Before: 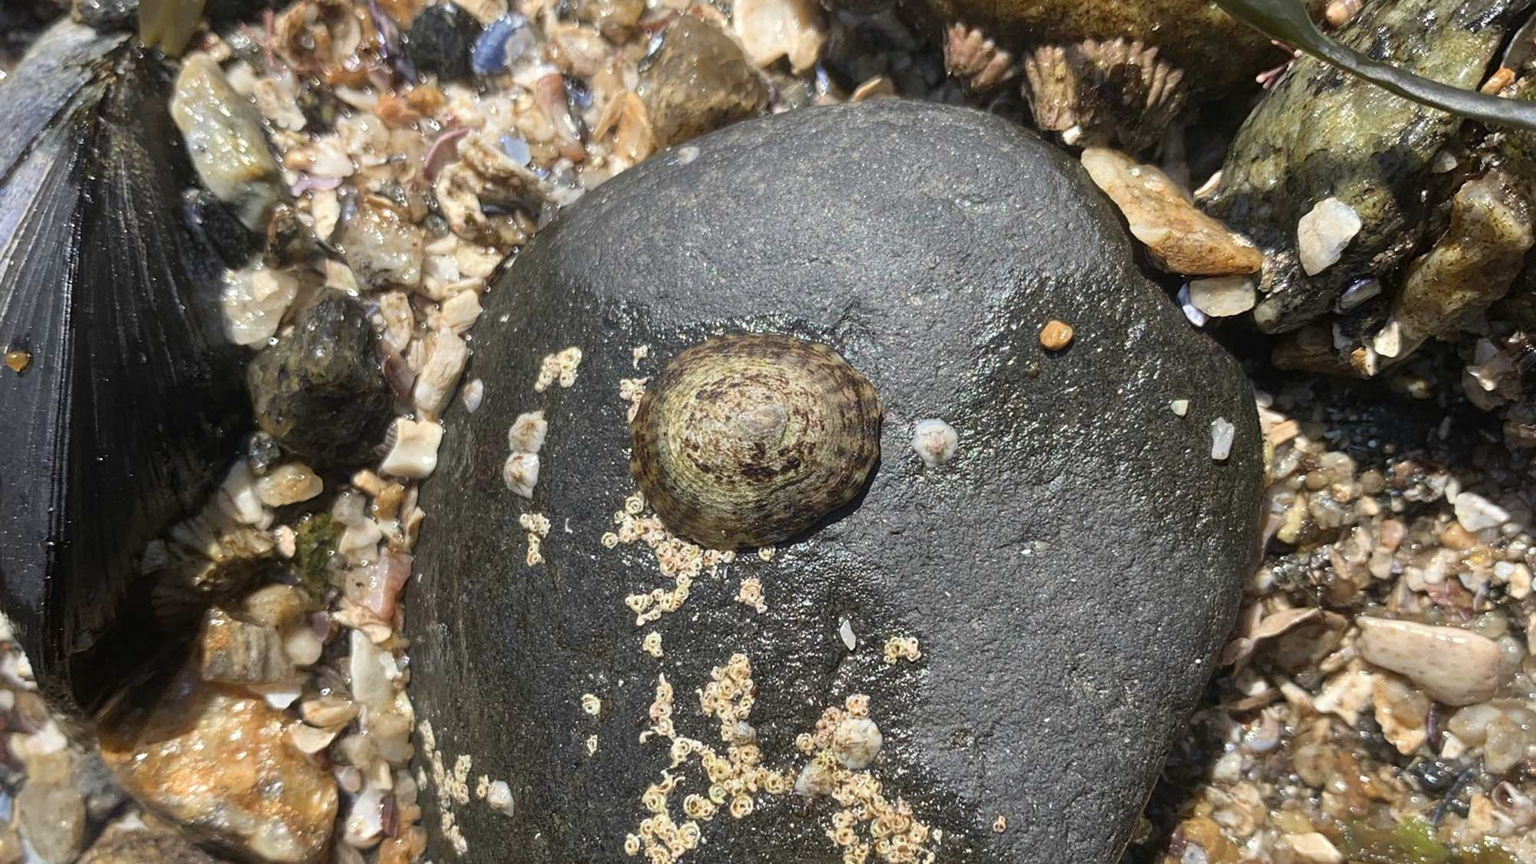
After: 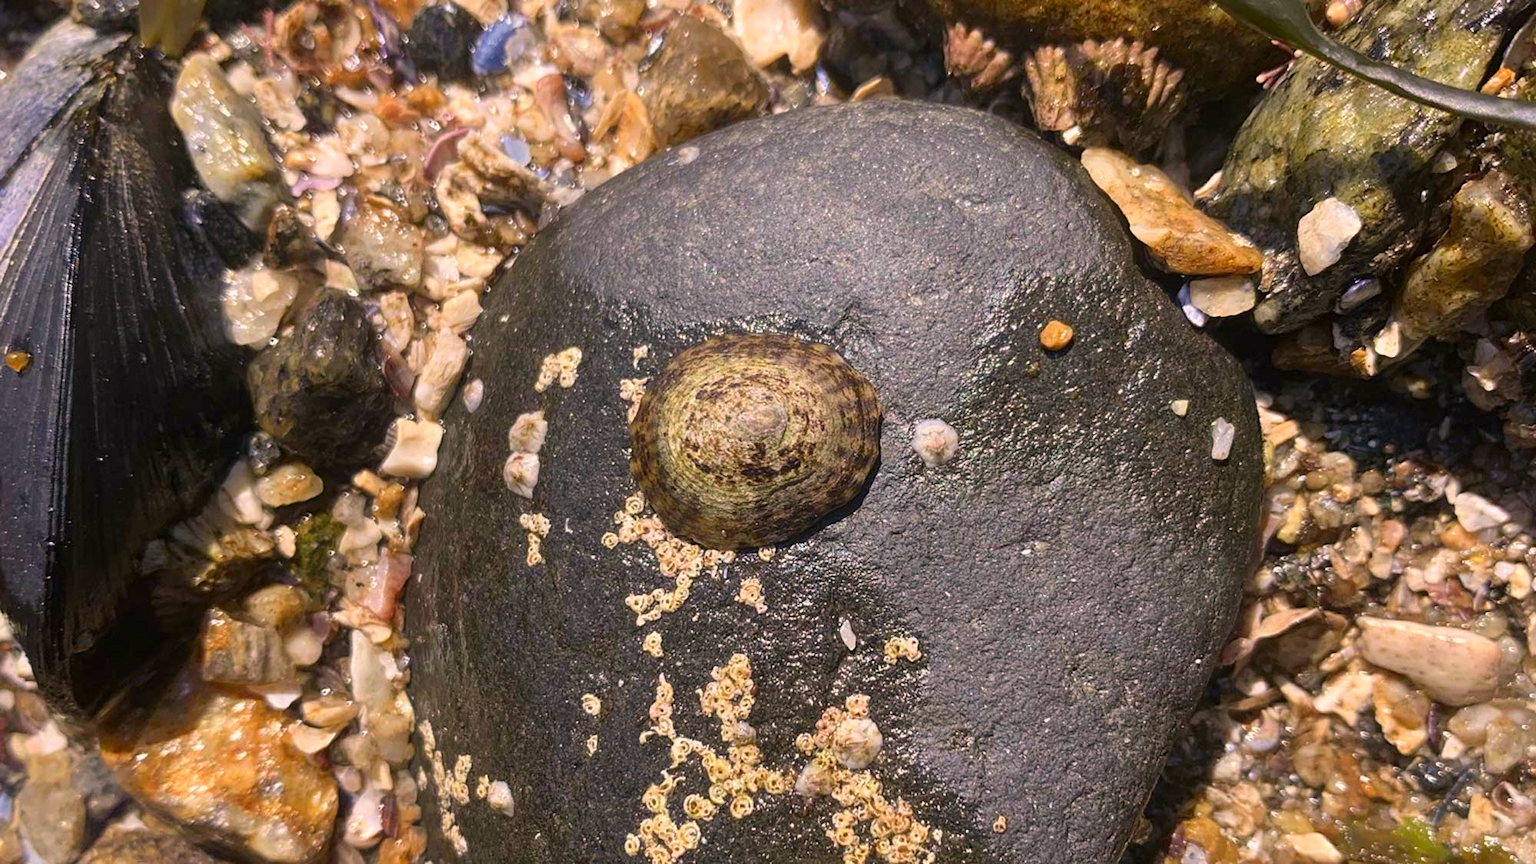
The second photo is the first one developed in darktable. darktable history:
color correction: highlights a* 12.23, highlights b* 5.41
contrast brightness saturation: brightness -0.02, saturation 0.35
